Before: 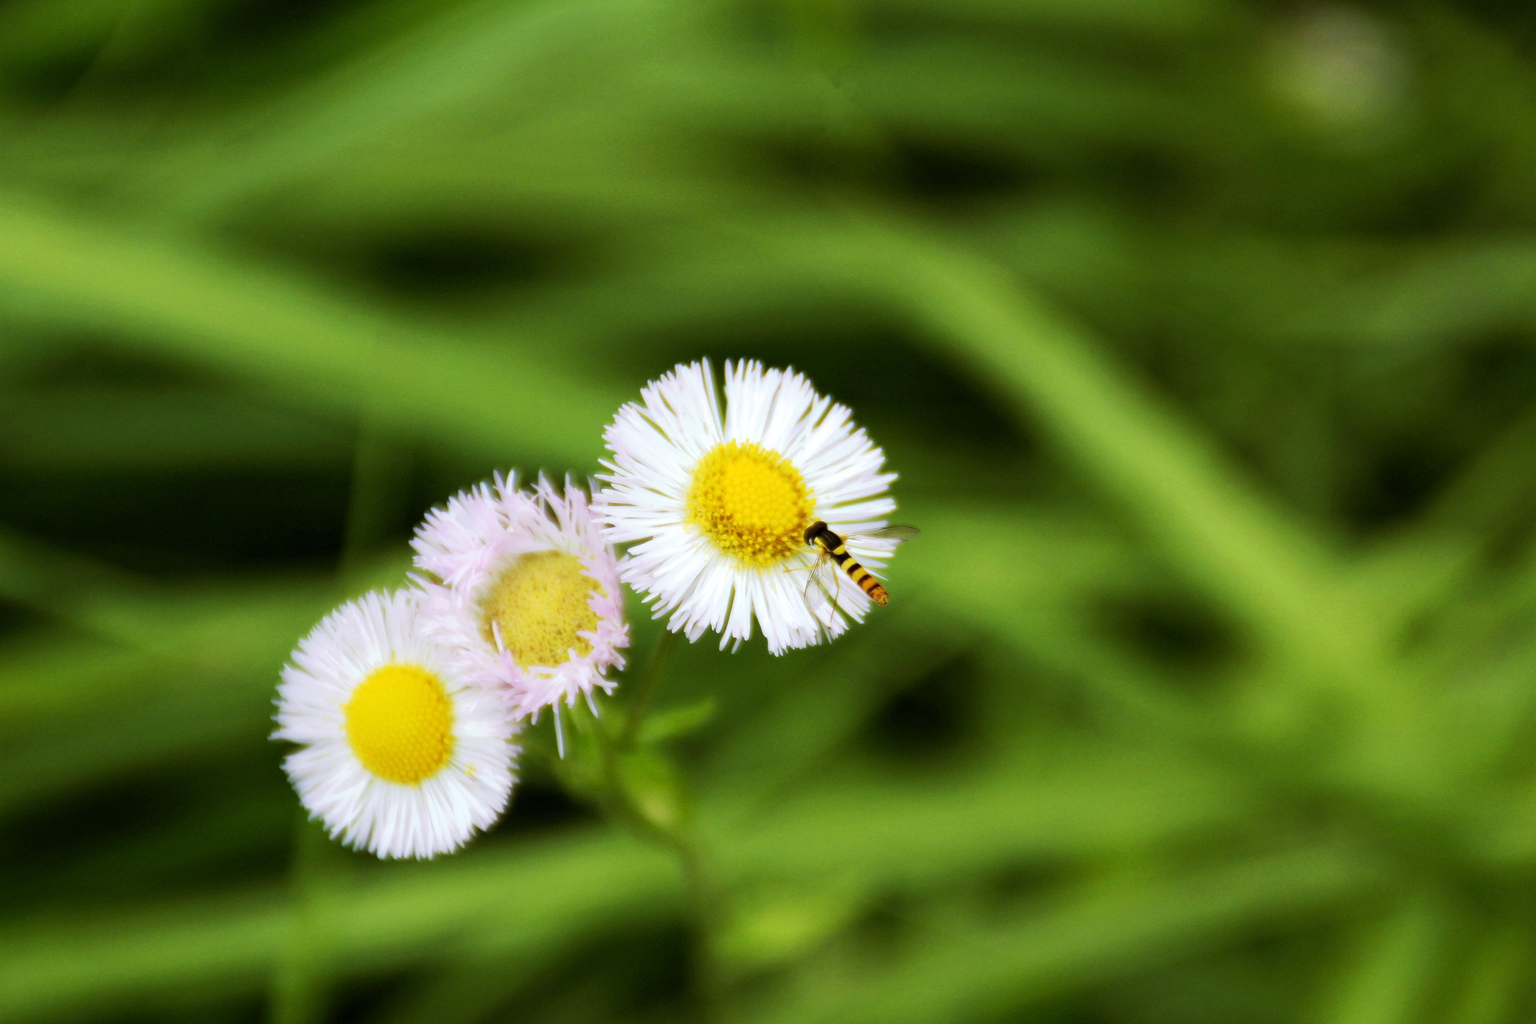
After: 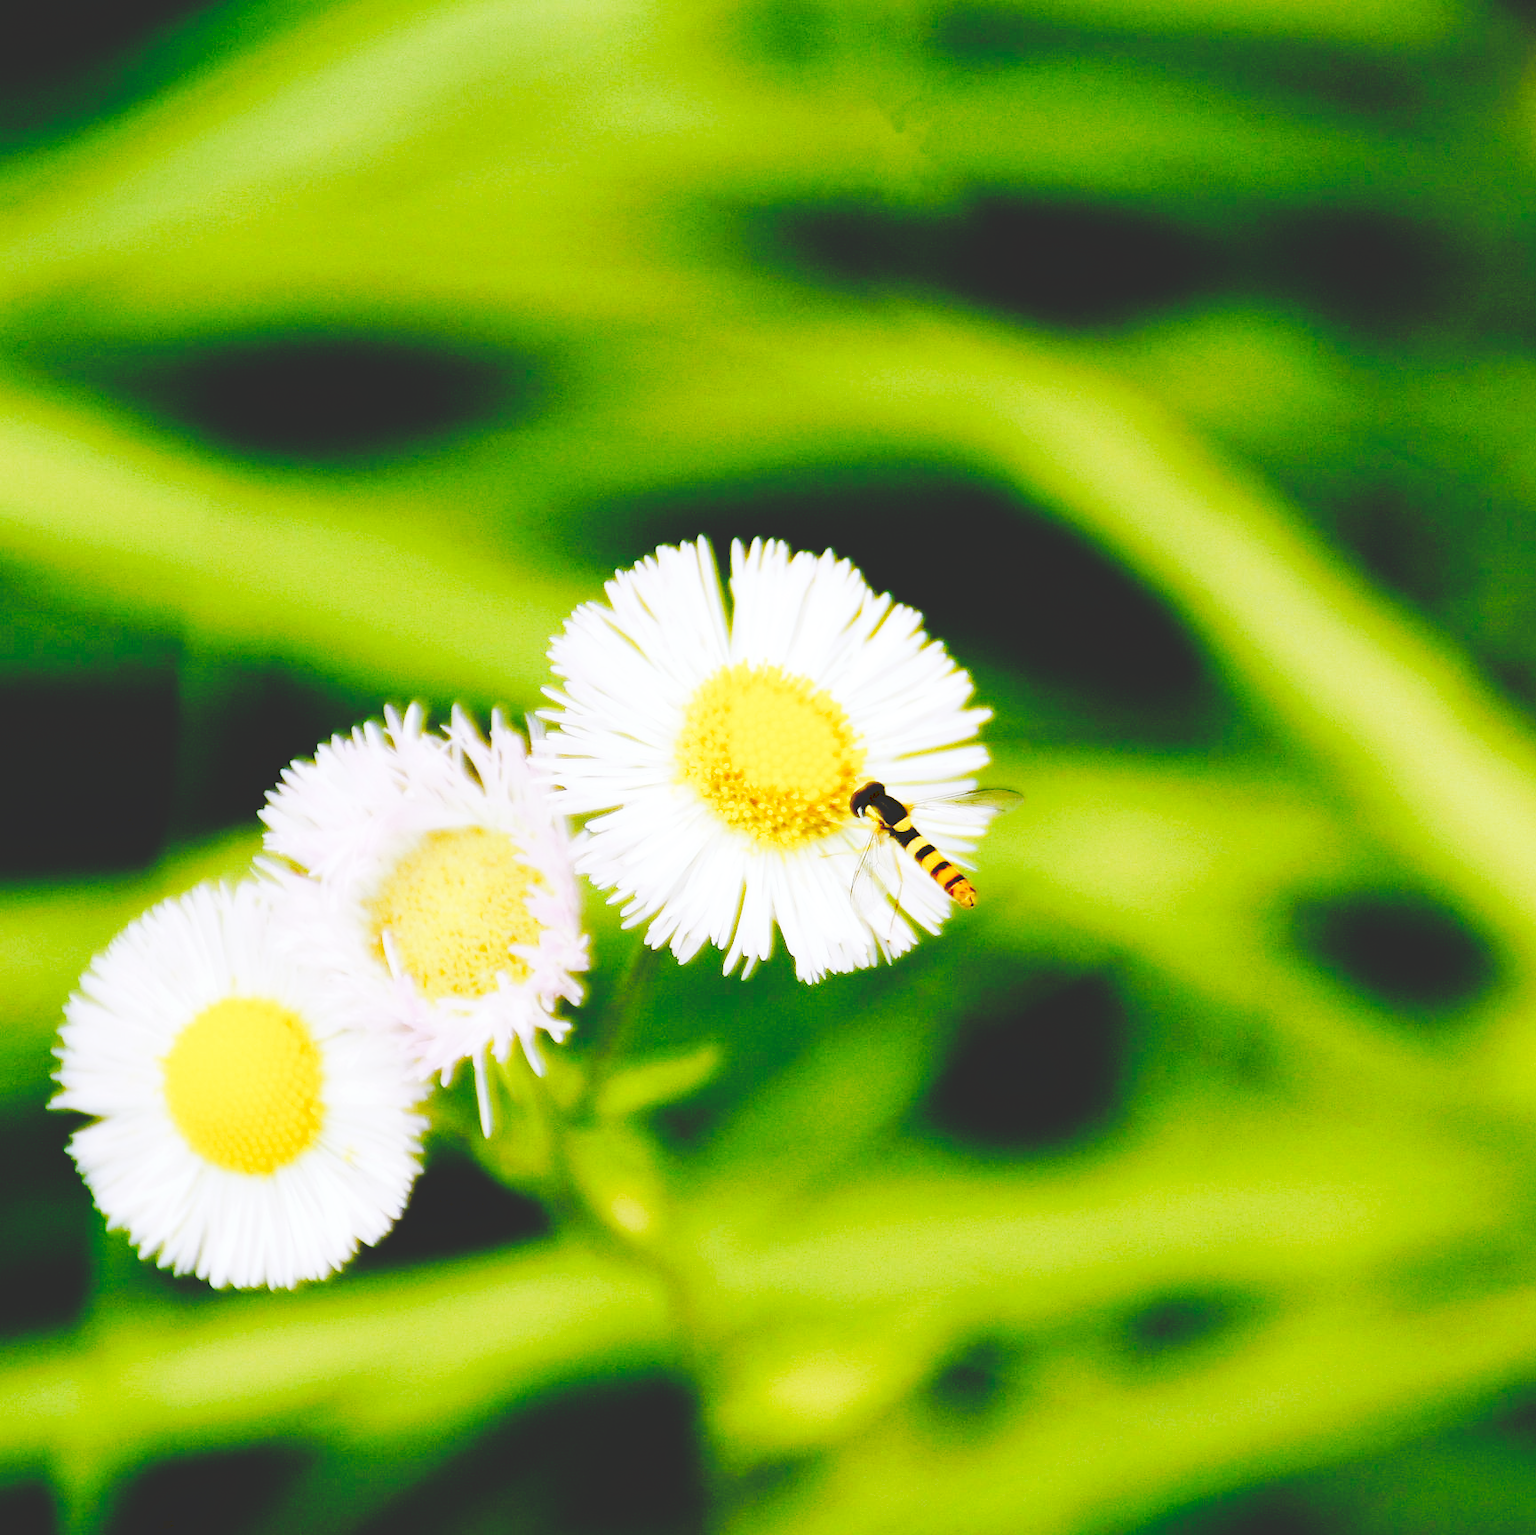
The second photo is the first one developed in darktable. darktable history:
crop and rotate: left 15.446%, right 17.836%
base curve: curves: ch0 [(0, 0) (0.028, 0.03) (0.121, 0.232) (0.46, 0.748) (0.859, 0.968) (1, 1)], preserve colors none
sharpen: radius 1.458, amount 0.398, threshold 1.271
tone curve: curves: ch0 [(0, 0) (0.003, 0.178) (0.011, 0.177) (0.025, 0.177) (0.044, 0.178) (0.069, 0.178) (0.1, 0.18) (0.136, 0.183) (0.177, 0.199) (0.224, 0.227) (0.277, 0.278) (0.335, 0.357) (0.399, 0.449) (0.468, 0.546) (0.543, 0.65) (0.623, 0.724) (0.709, 0.804) (0.801, 0.868) (0.898, 0.921) (1, 1)], preserve colors none
